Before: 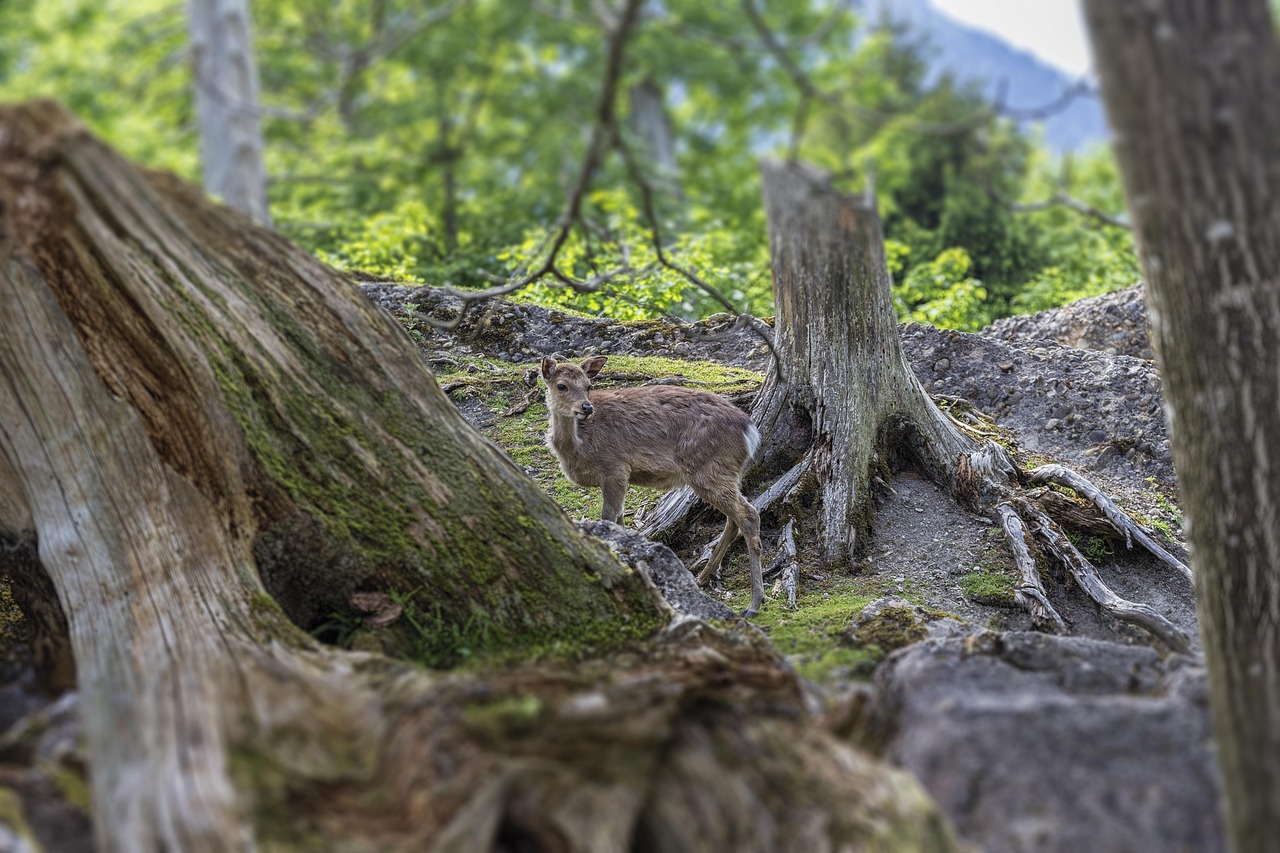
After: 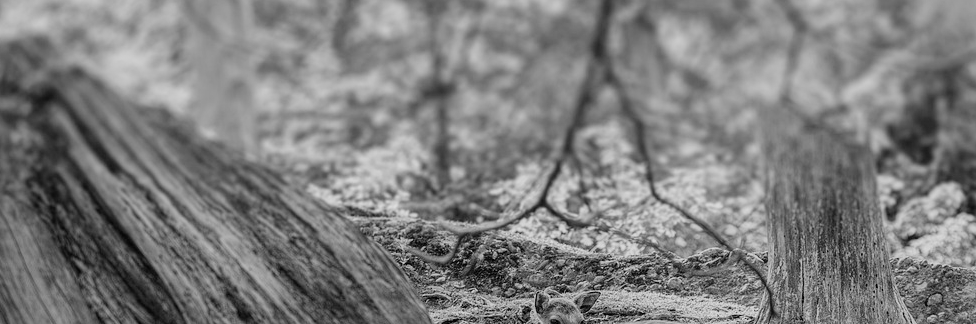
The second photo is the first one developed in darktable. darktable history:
crop: left 0.579%, top 7.627%, right 23.167%, bottom 54.275%
contrast brightness saturation: saturation 0.18
exposure: exposure 0.4 EV, compensate highlight preservation false
monochrome: a 32, b 64, size 2.3
white balance: red 0.926, green 1.003, blue 1.133
shadows and highlights: soften with gaussian
filmic rgb: black relative exposure -7.65 EV, white relative exposure 4.56 EV, hardness 3.61, color science v6 (2022)
